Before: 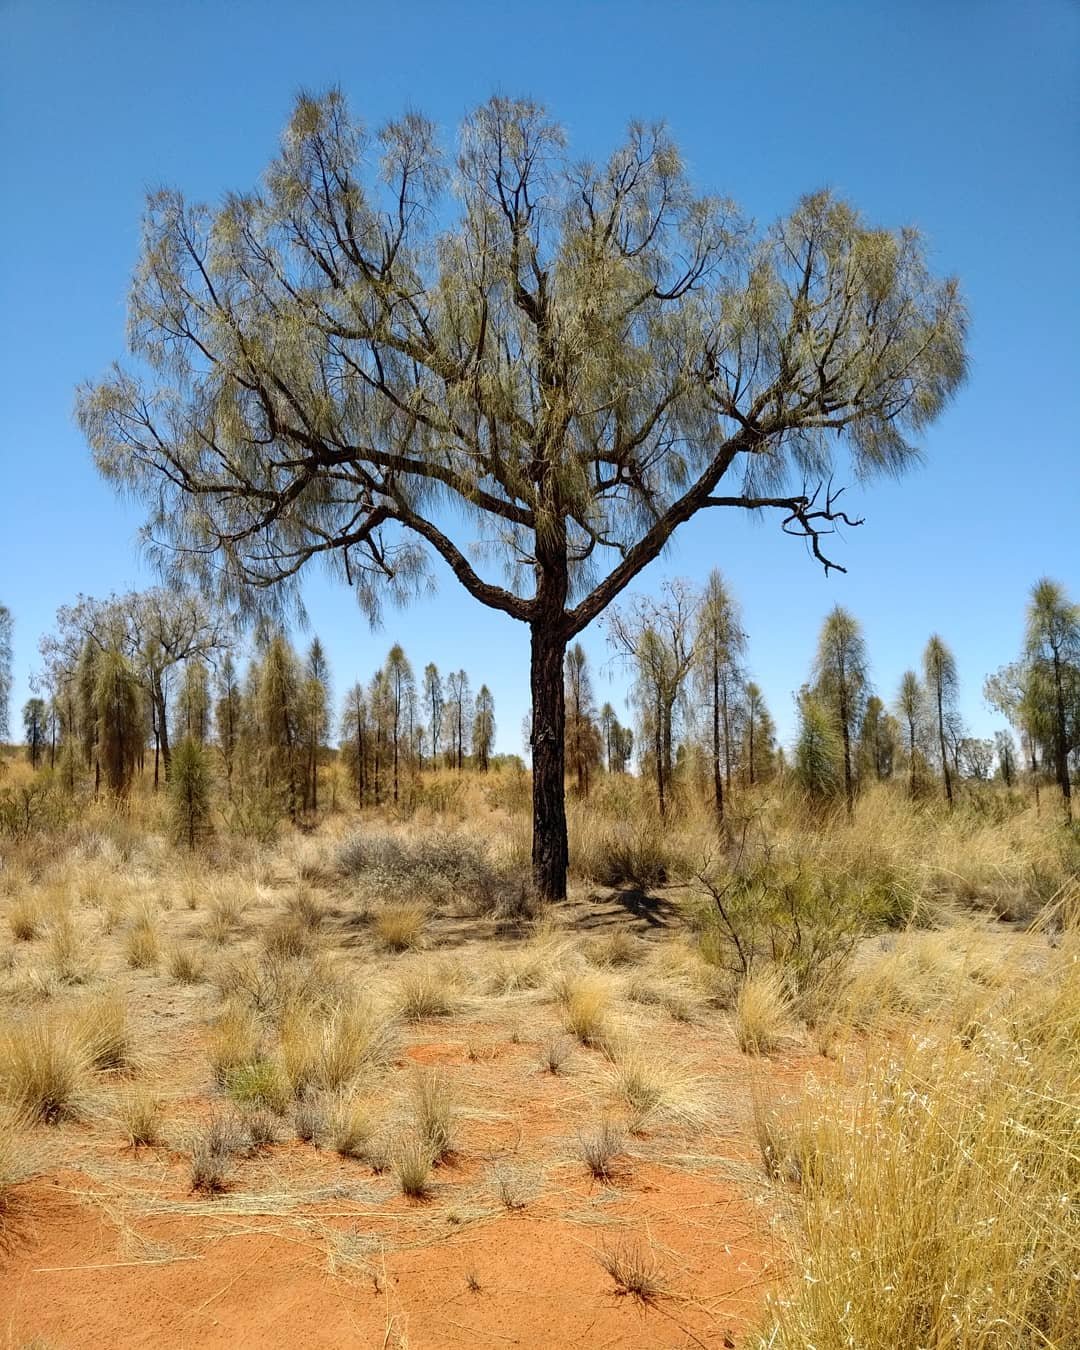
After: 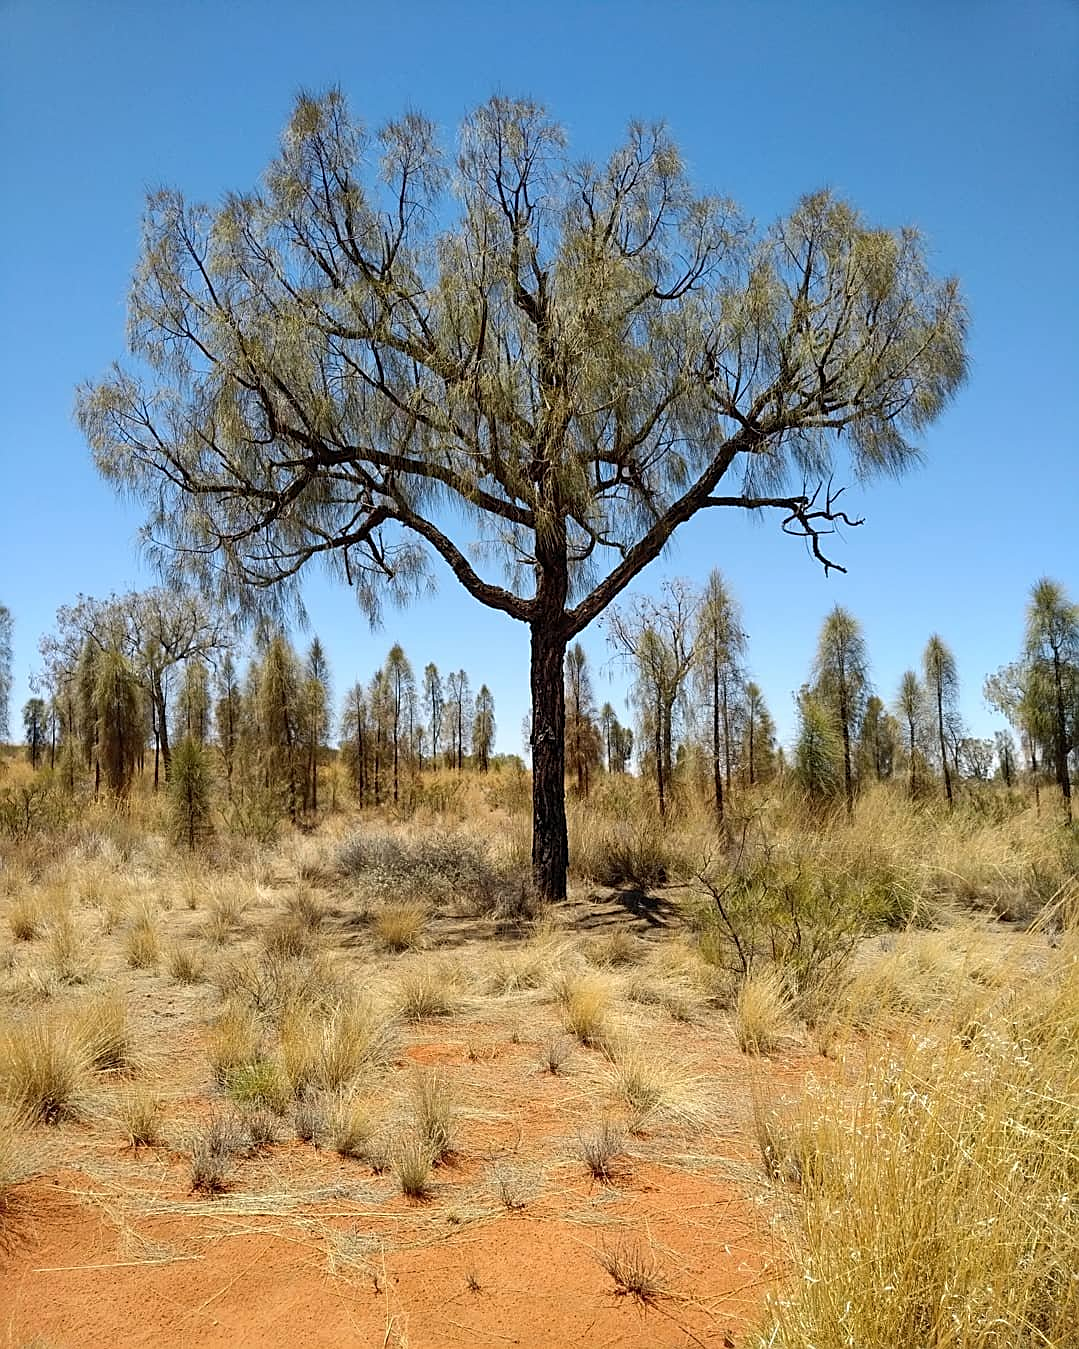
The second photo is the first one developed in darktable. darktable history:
crop: left 0.023%
sharpen: on, module defaults
